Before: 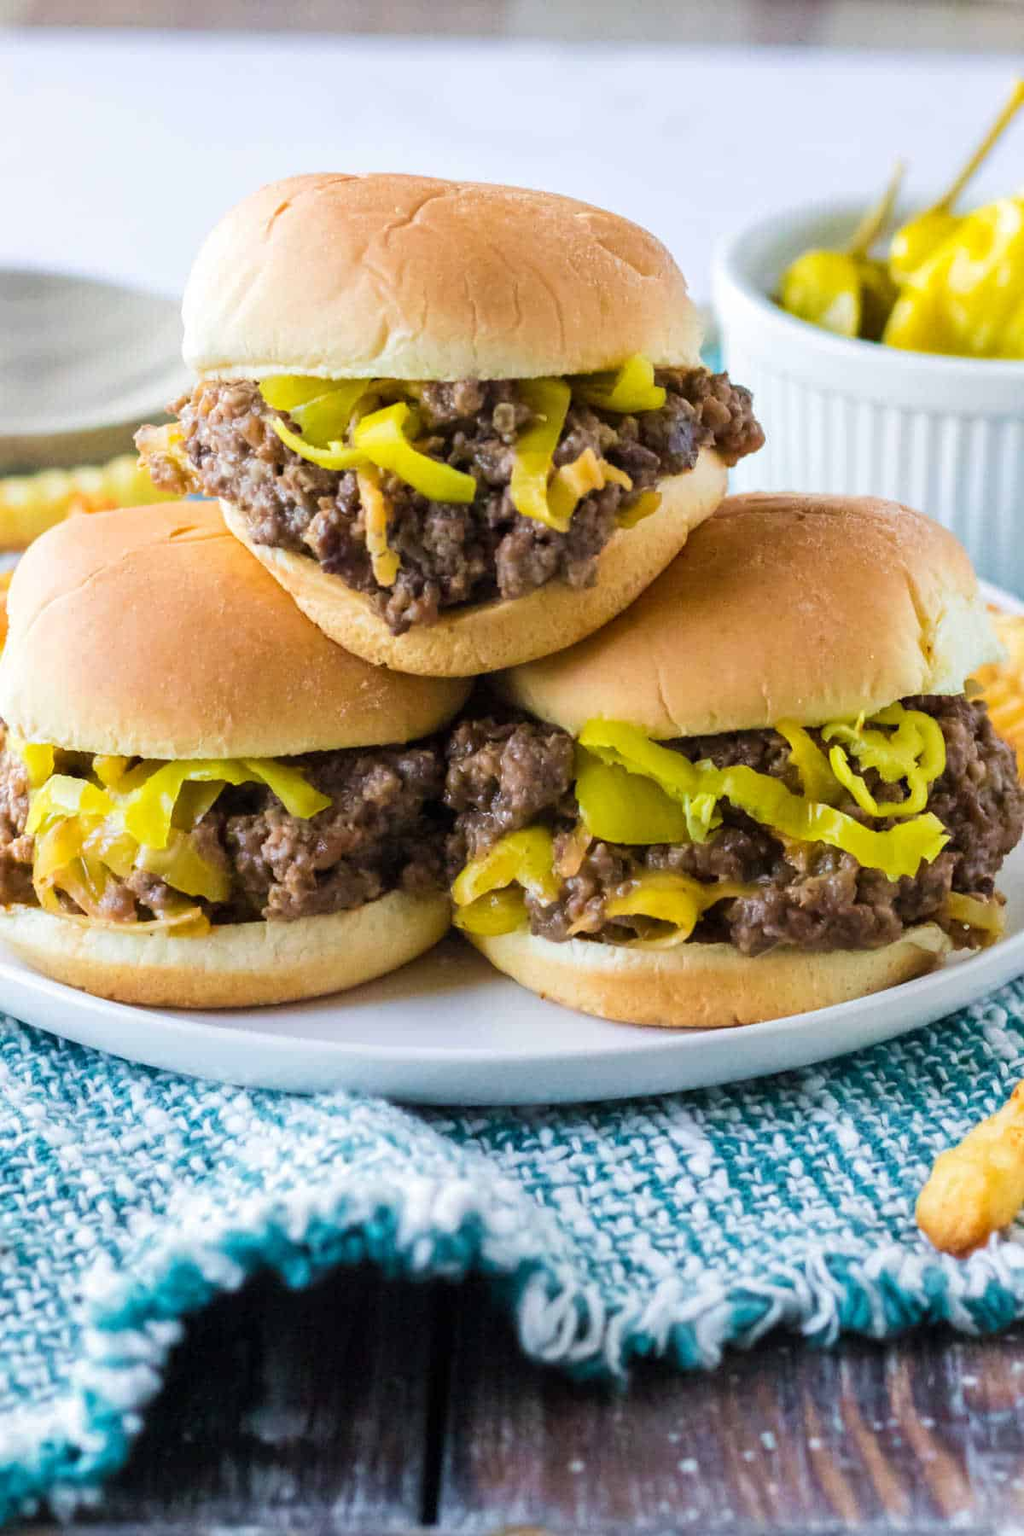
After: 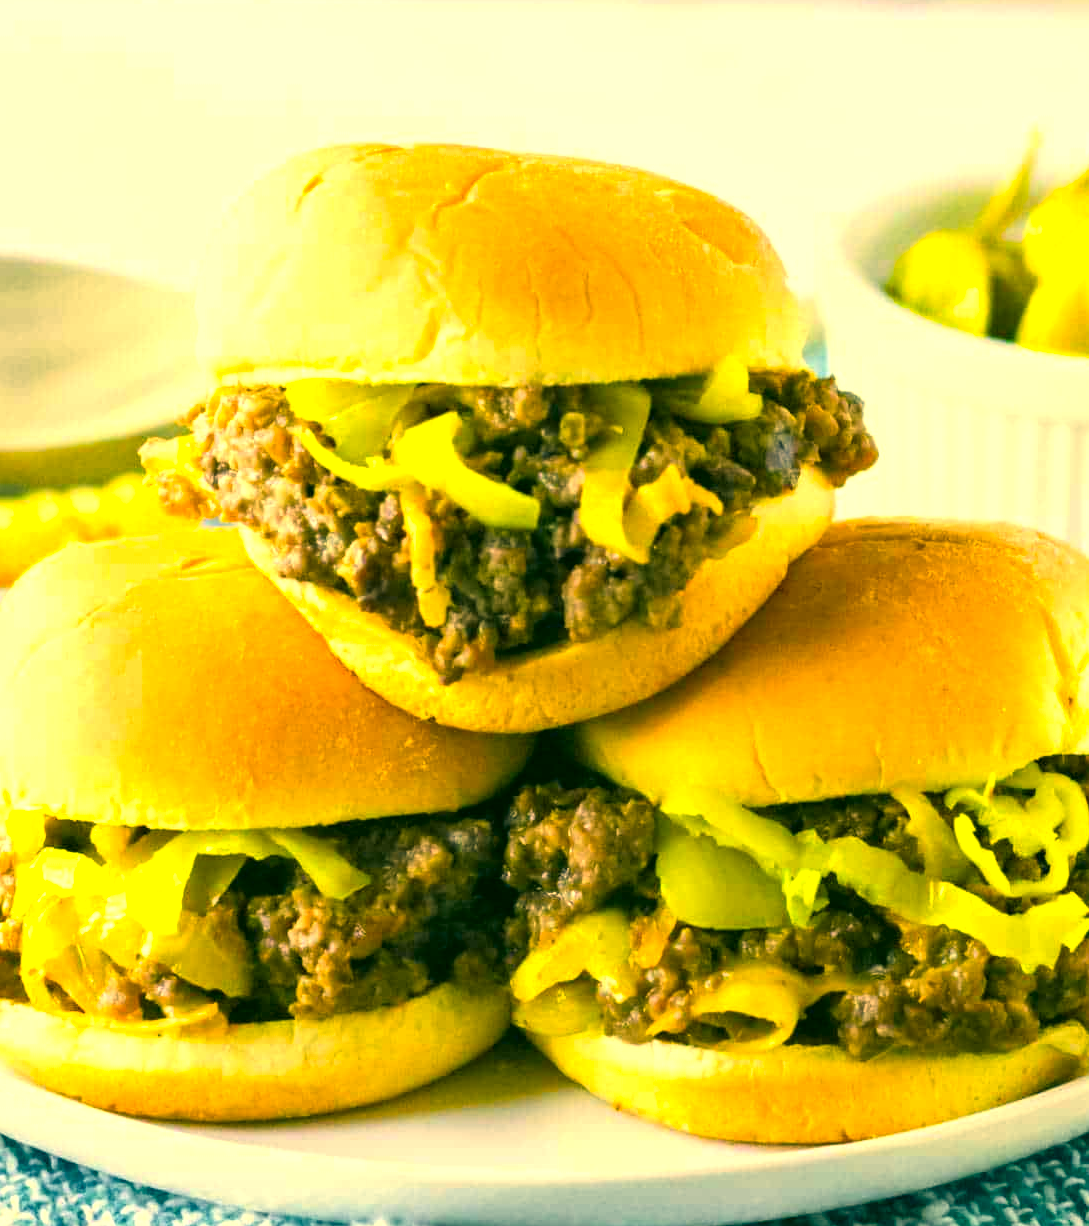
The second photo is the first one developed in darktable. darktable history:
exposure: black level correction 0.001, exposure 0.5 EV, compensate exposure bias true, compensate highlight preservation false
color zones: curves: ch0 [(0.224, 0.526) (0.75, 0.5)]; ch1 [(0.055, 0.526) (0.224, 0.761) (0.377, 0.526) (0.75, 0.5)]
crop: left 1.568%, top 3.384%, right 7.617%, bottom 28.504%
color correction: highlights a* 5.68, highlights b* 33.79, shadows a* -26.45, shadows b* 3.71
